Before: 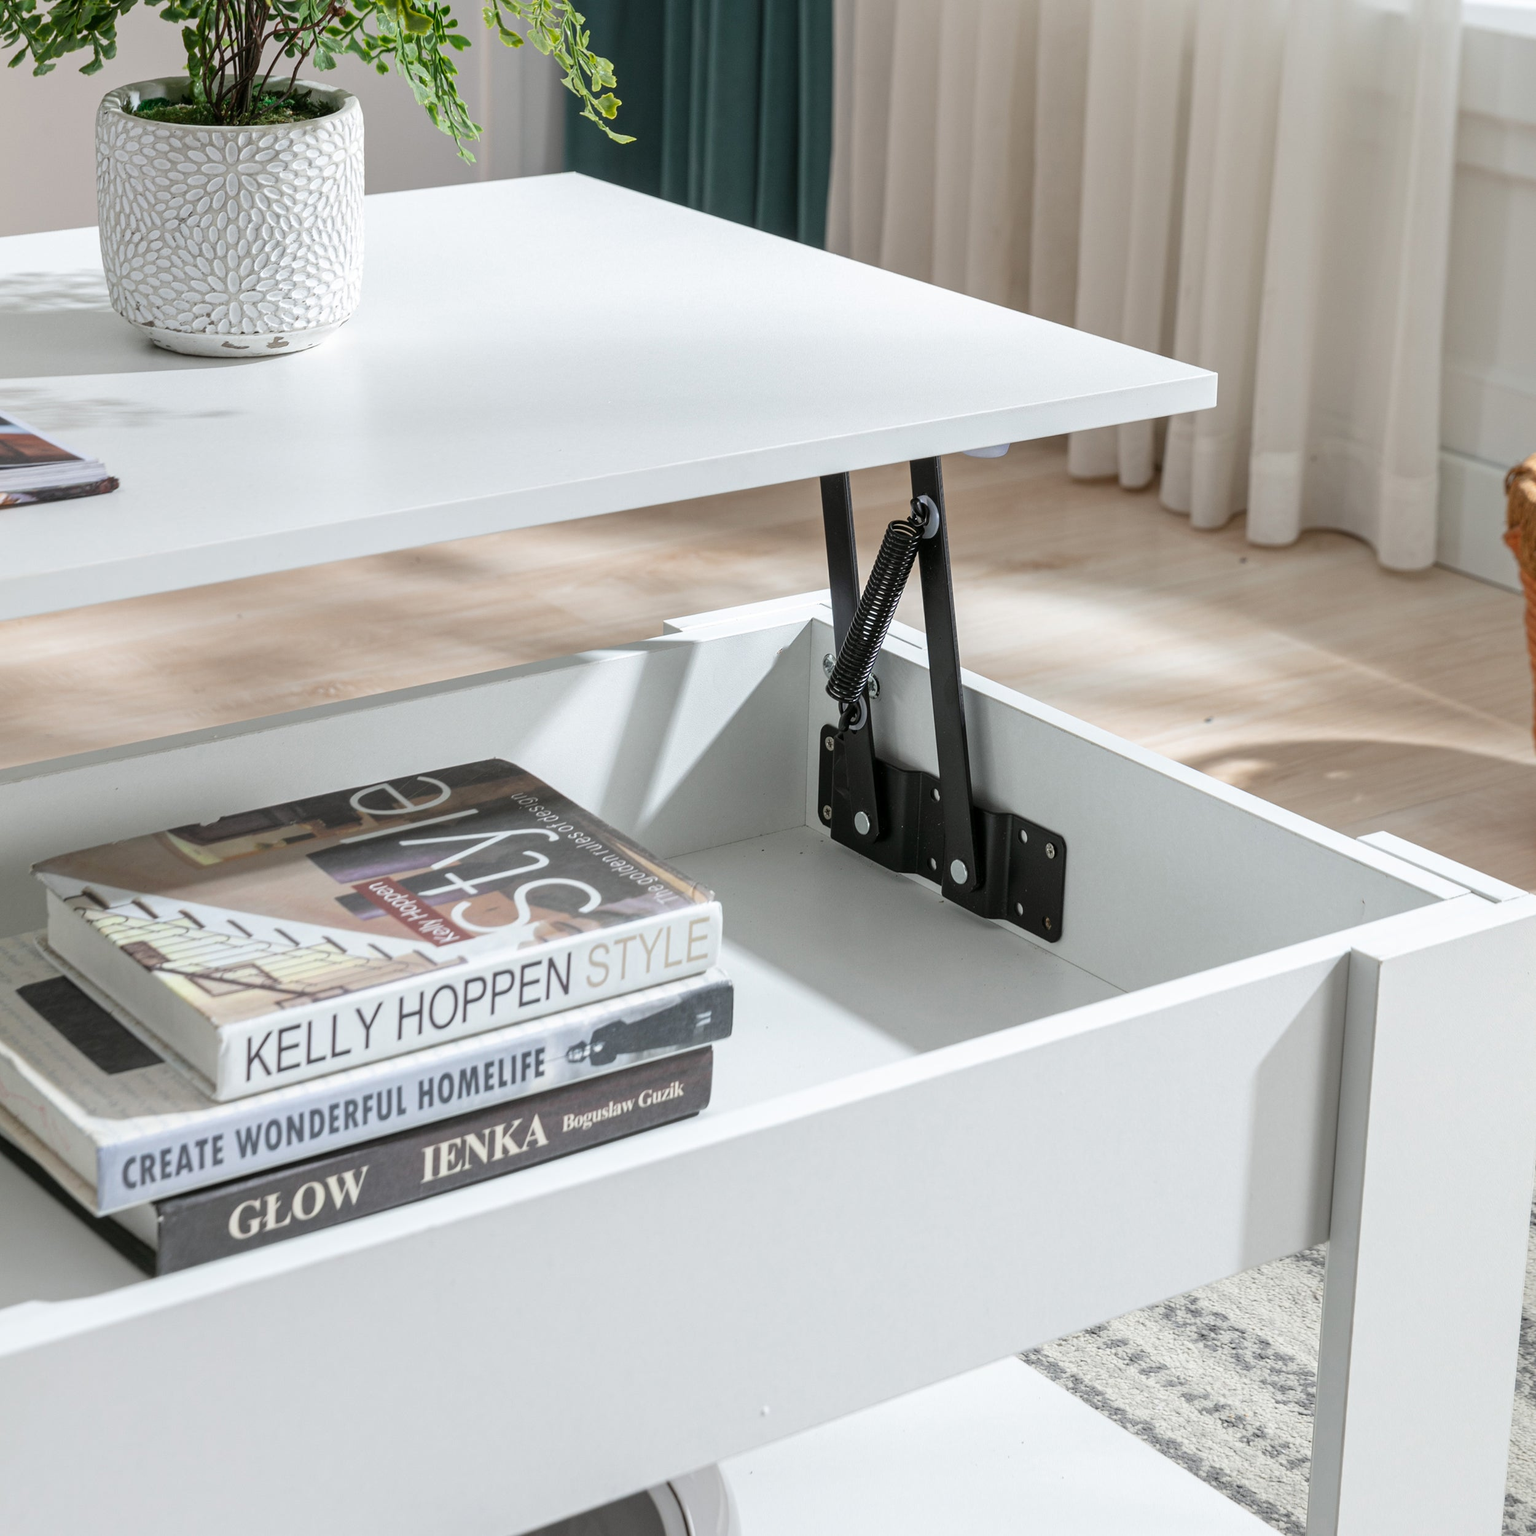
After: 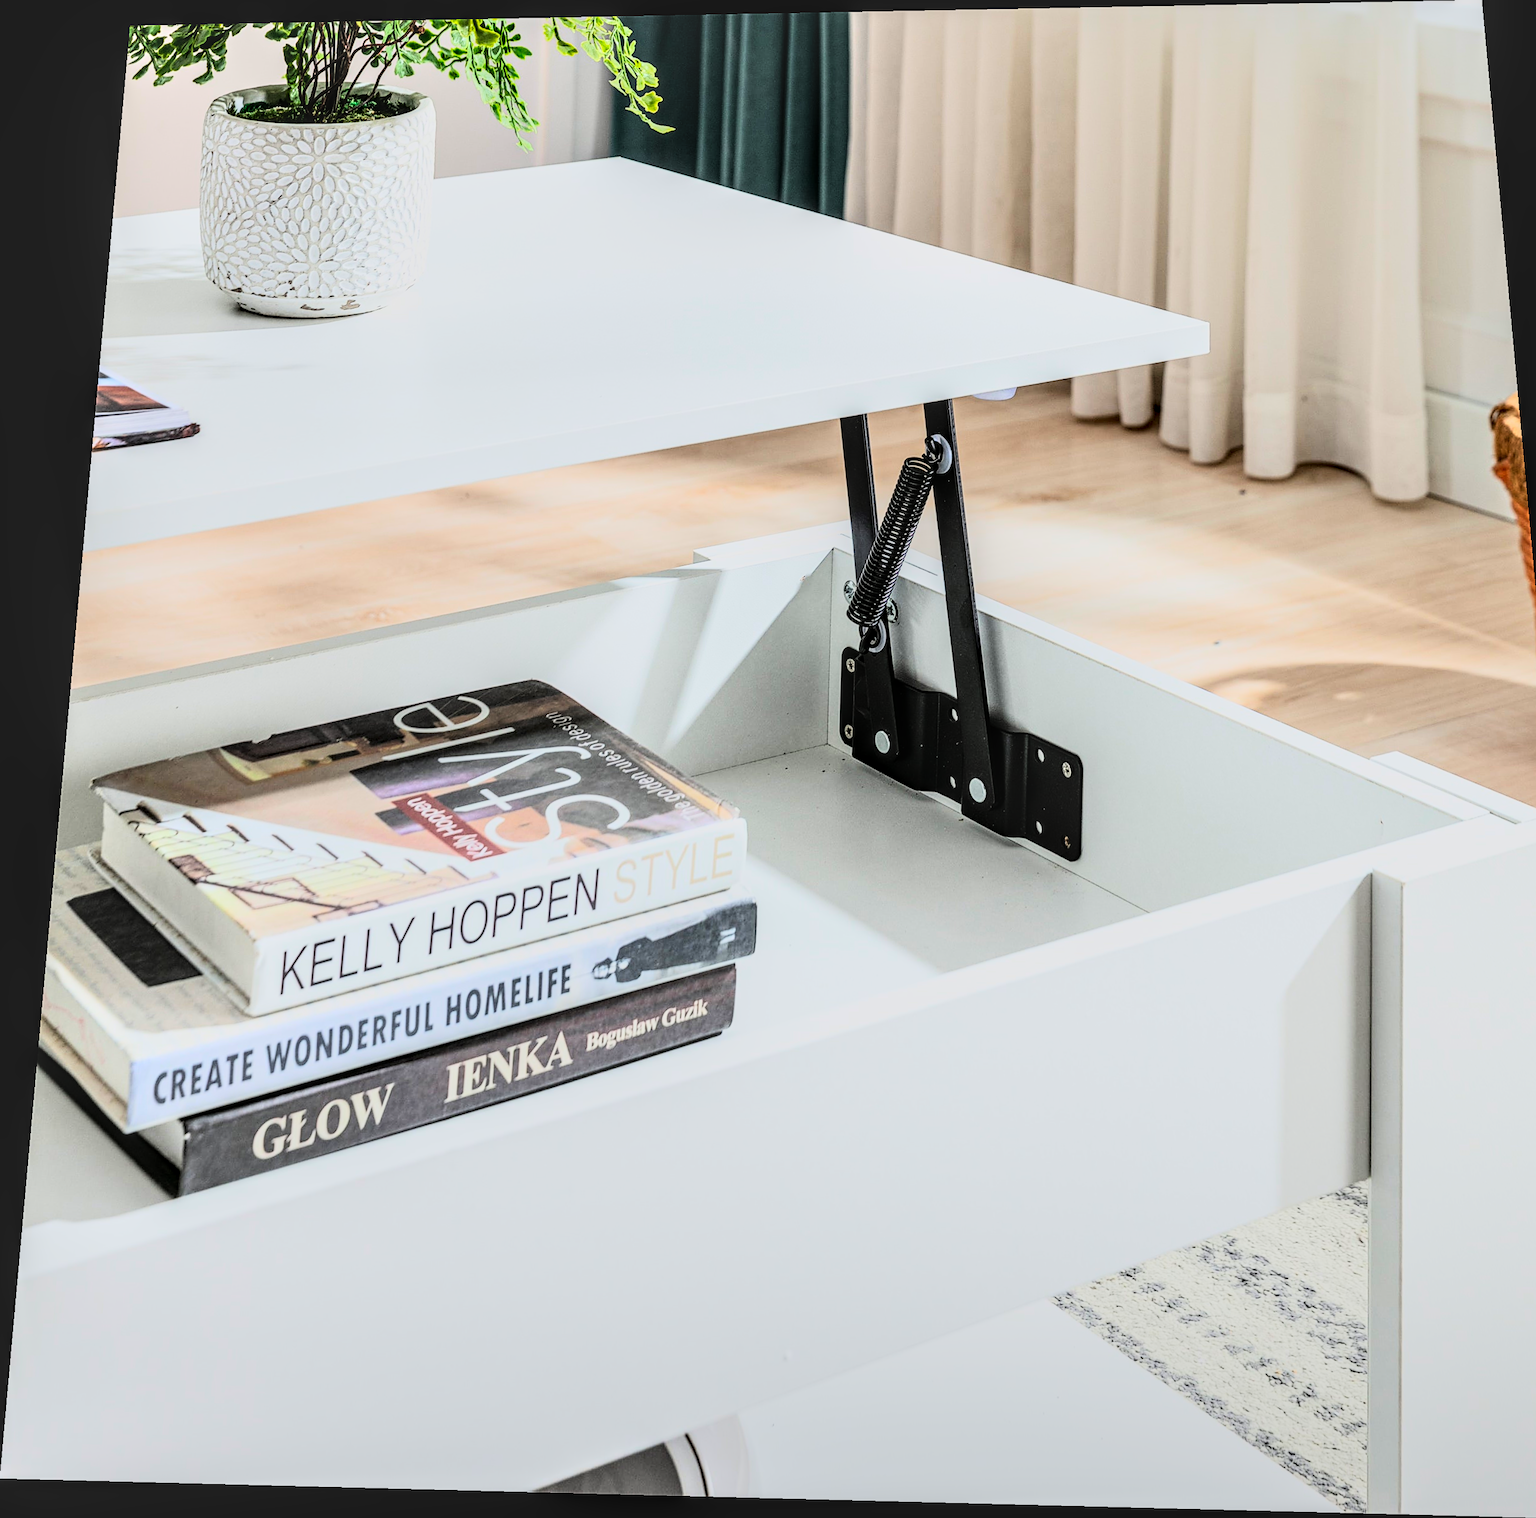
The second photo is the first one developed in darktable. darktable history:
contrast brightness saturation: contrast -0.19, saturation 0.19
exposure: exposure -0.116 EV, compensate exposure bias true, compensate highlight preservation false
crop and rotate: right 5.167%
sharpen: on, module defaults
rotate and perspective: rotation 0.128°, lens shift (vertical) -0.181, lens shift (horizontal) -0.044, shear 0.001, automatic cropping off
rgb curve: curves: ch0 [(0, 0) (0.21, 0.15) (0.24, 0.21) (0.5, 0.75) (0.75, 0.96) (0.89, 0.99) (1, 1)]; ch1 [(0, 0.02) (0.21, 0.13) (0.25, 0.2) (0.5, 0.67) (0.75, 0.9) (0.89, 0.97) (1, 1)]; ch2 [(0, 0.02) (0.21, 0.13) (0.25, 0.2) (0.5, 0.67) (0.75, 0.9) (0.89, 0.97) (1, 1)], compensate middle gray true
local contrast: highlights 60%, shadows 60%, detail 160%
